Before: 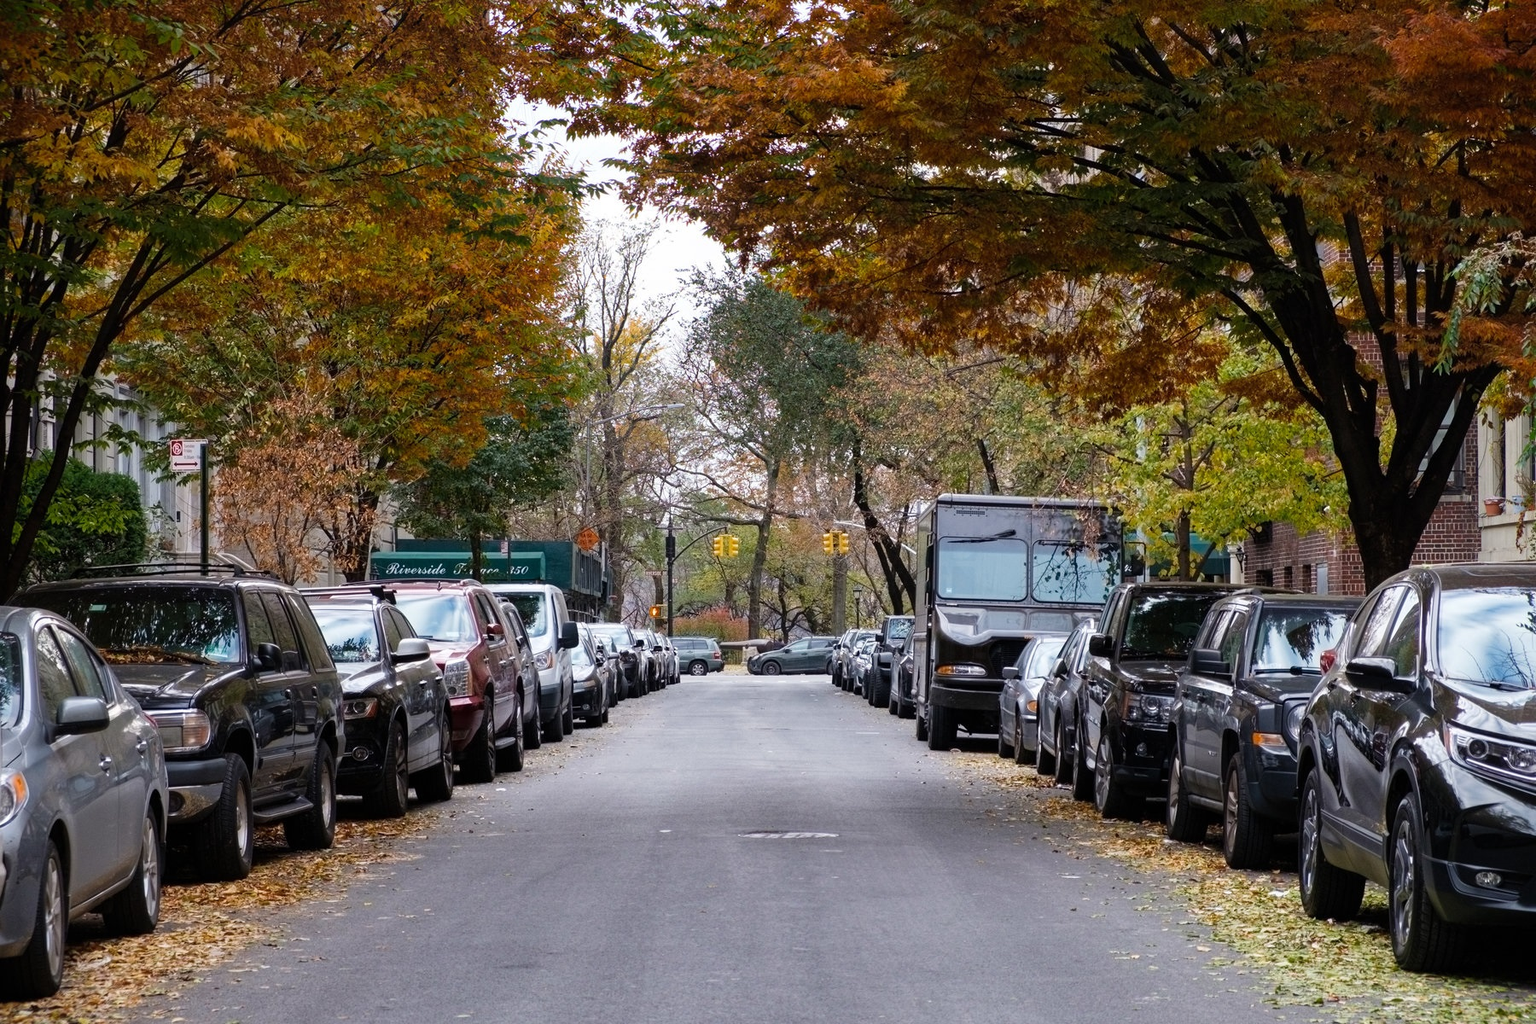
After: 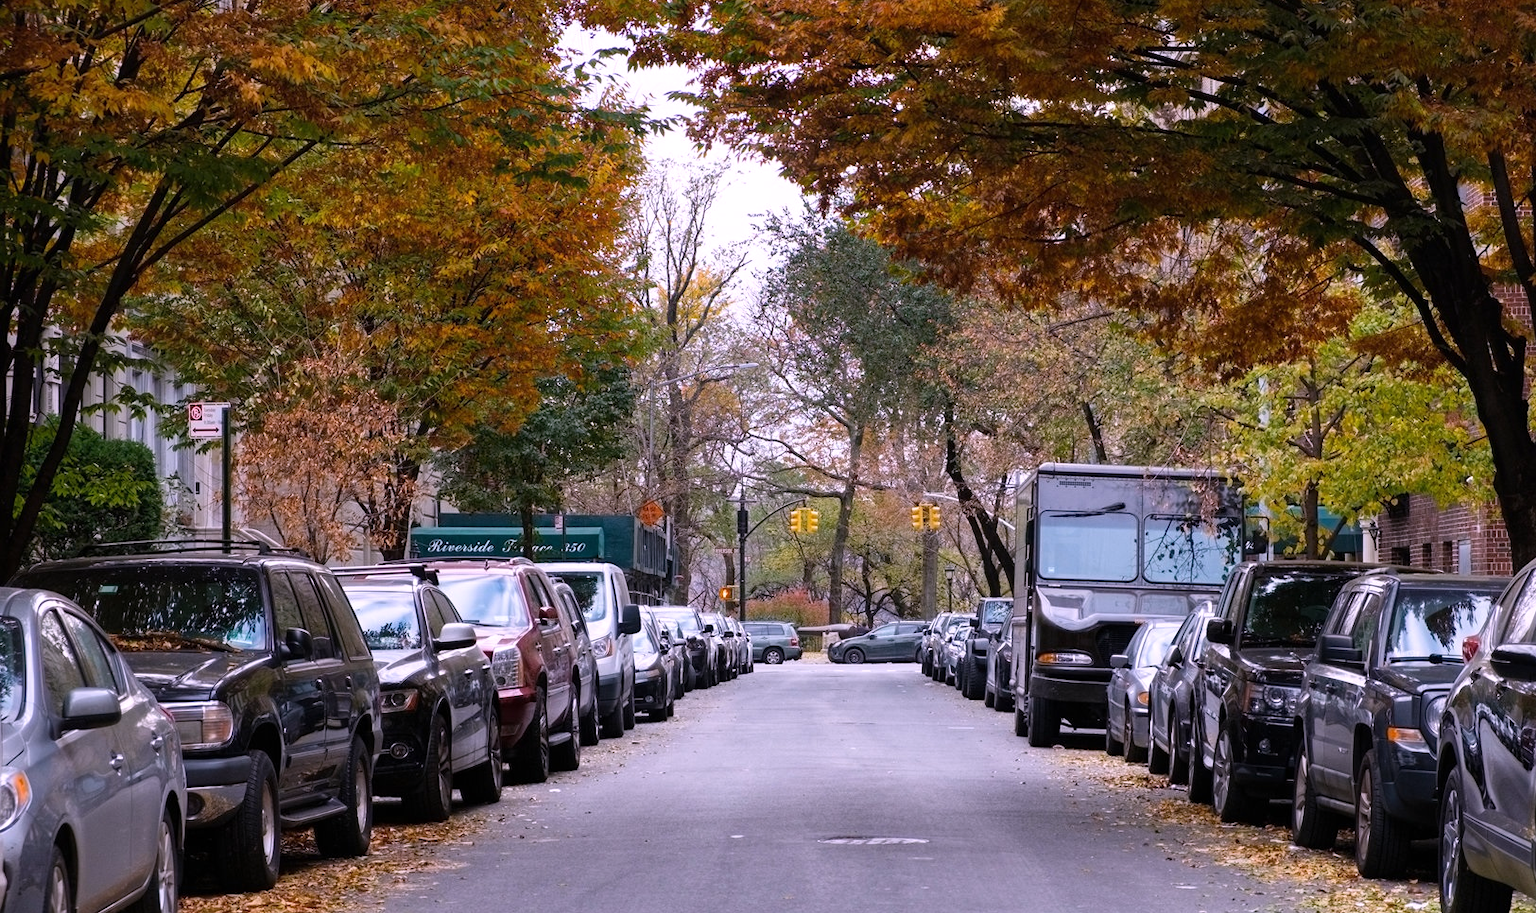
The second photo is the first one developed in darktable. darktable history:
crop: top 7.49%, right 9.717%, bottom 11.943%
white balance: red 1.066, blue 1.119
